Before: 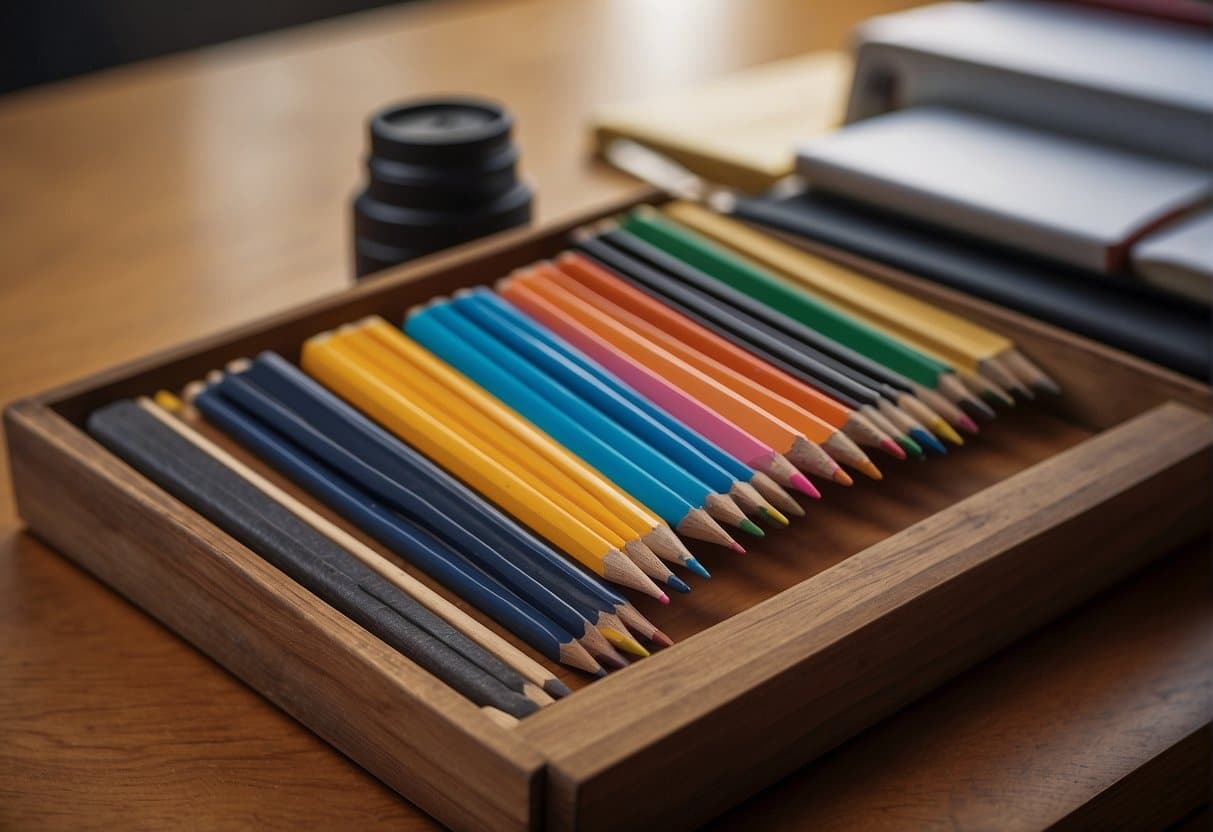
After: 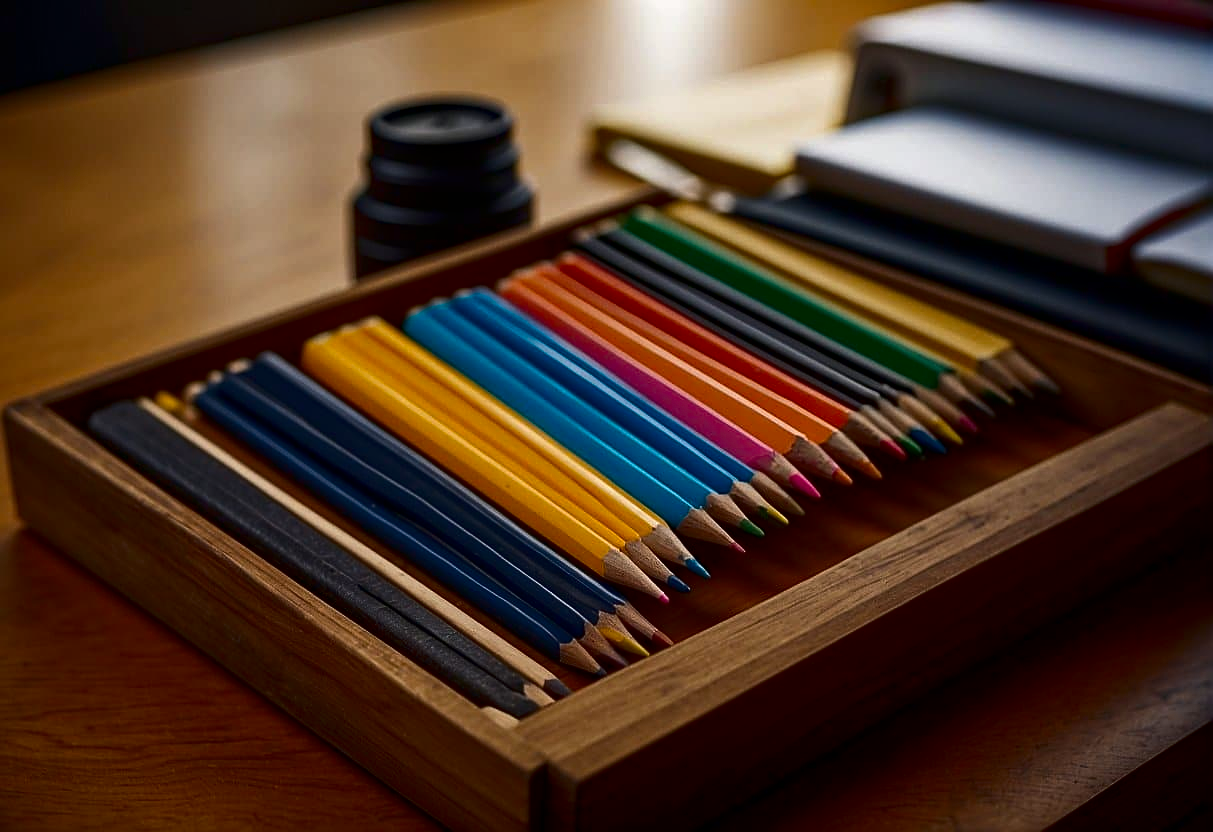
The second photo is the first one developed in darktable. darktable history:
haze removal: compatibility mode true, adaptive false
sharpen: on, module defaults
contrast brightness saturation: contrast 0.13, brightness -0.24, saturation 0.14
